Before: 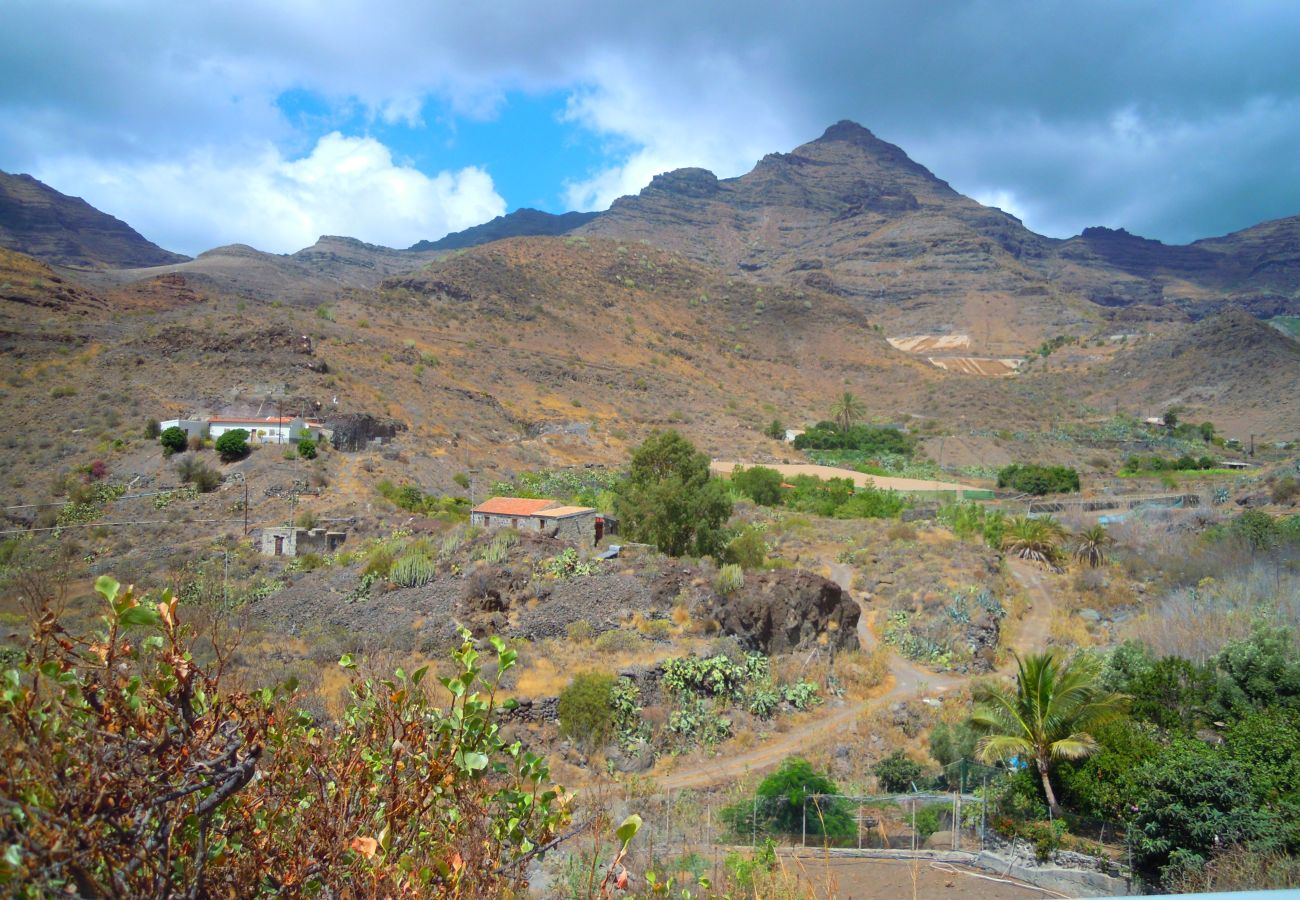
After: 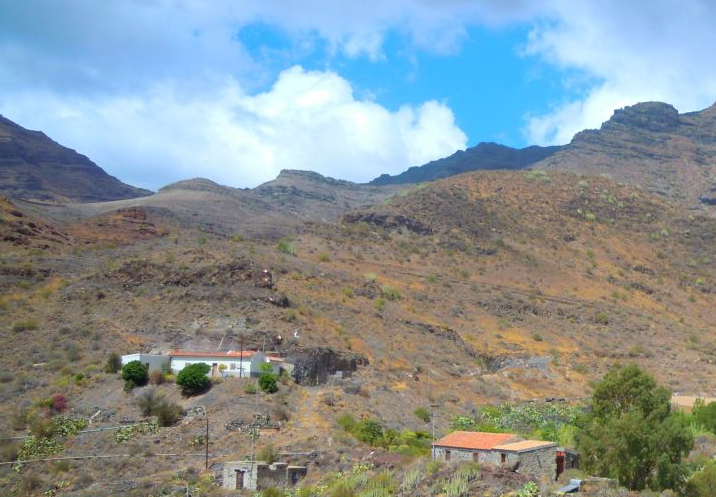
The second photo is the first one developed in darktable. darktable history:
crop and rotate: left 3.056%, top 7.437%, right 41.864%, bottom 37.265%
